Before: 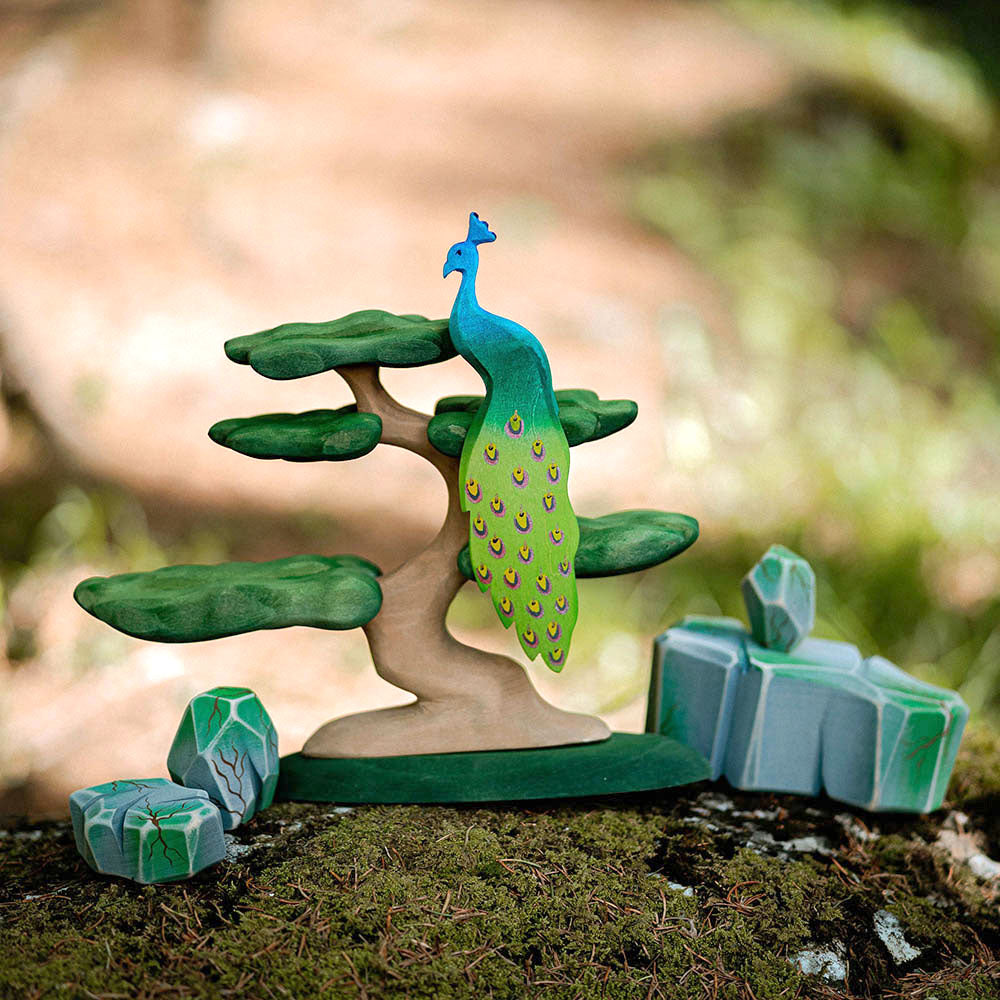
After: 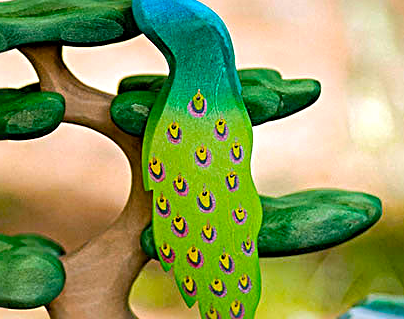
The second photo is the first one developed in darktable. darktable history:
color balance rgb: perceptual saturation grading › global saturation 30%, global vibrance 20%
white balance: red 1.004, blue 1.024
sharpen: radius 3.119
crop: left 31.751%, top 32.172%, right 27.8%, bottom 35.83%
